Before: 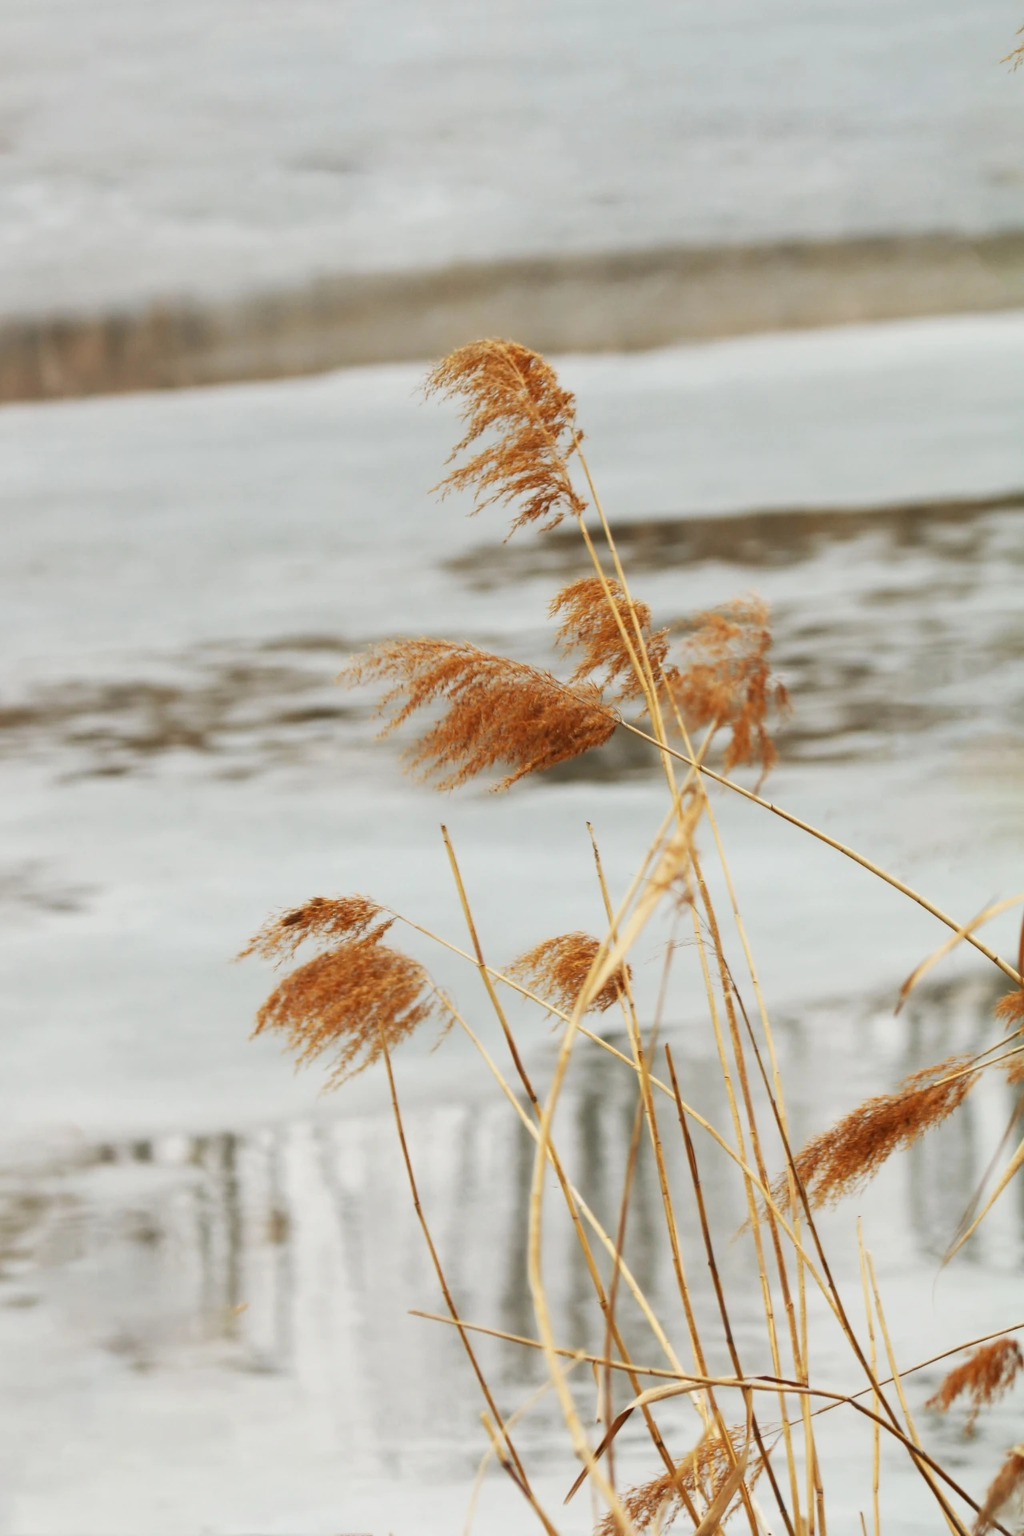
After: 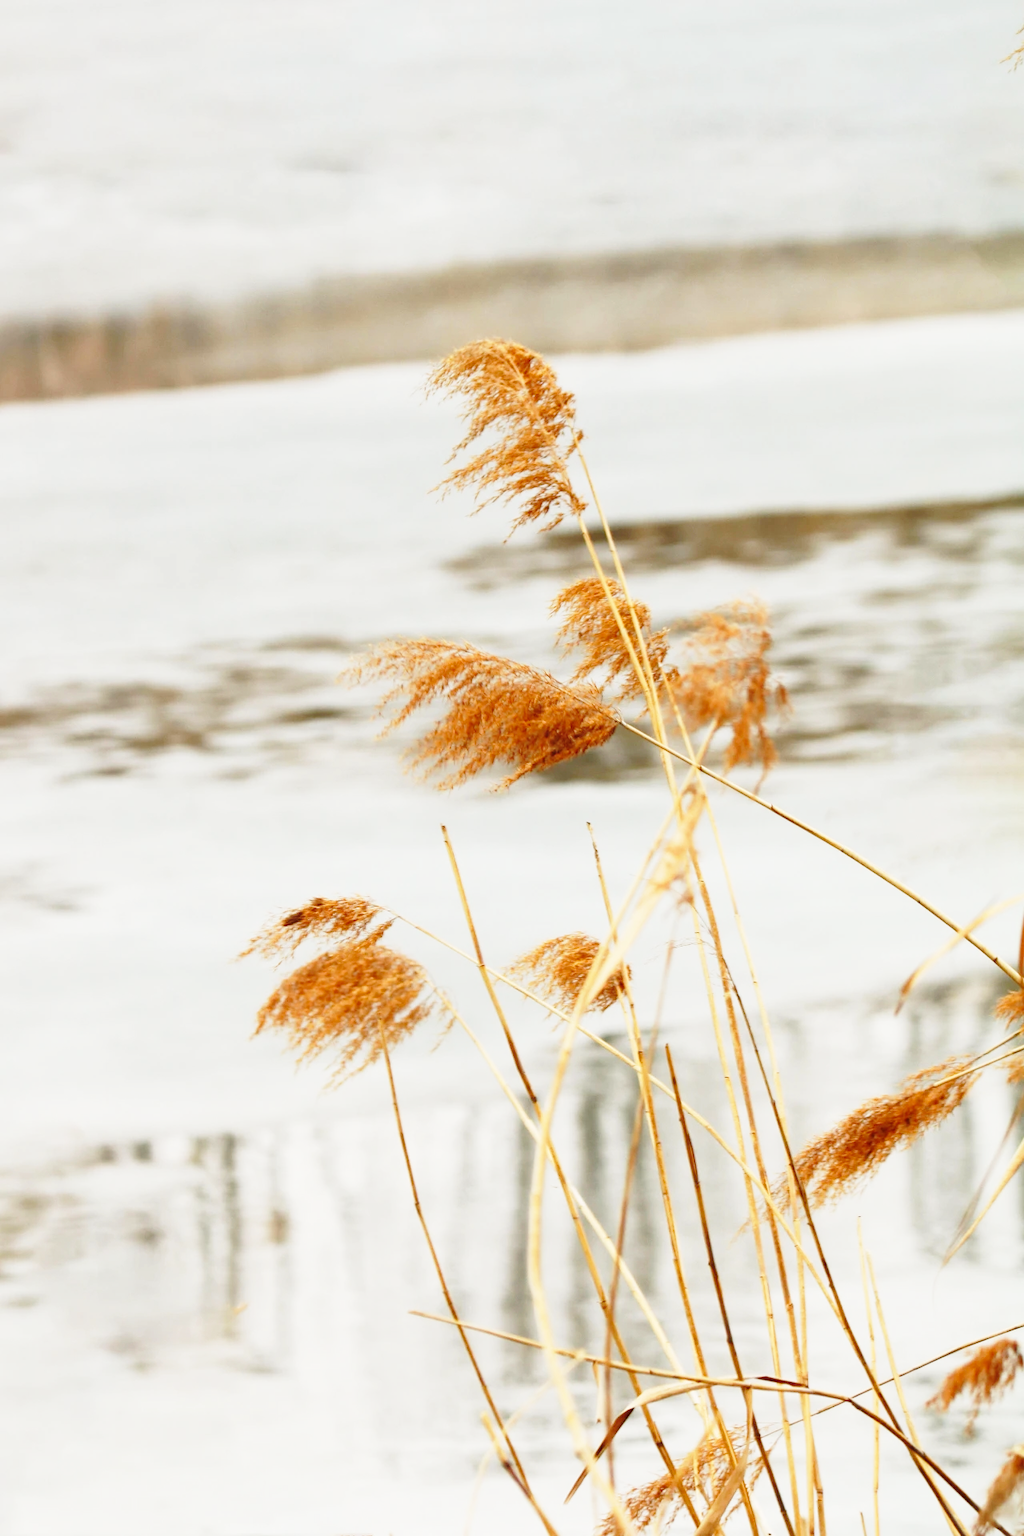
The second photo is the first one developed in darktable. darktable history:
white balance: red 1.009, blue 0.985
base curve: curves: ch0 [(0, 0) (0.028, 0.03) (0.121, 0.232) (0.46, 0.748) (0.859, 0.968) (1, 1)], preserve colors none
